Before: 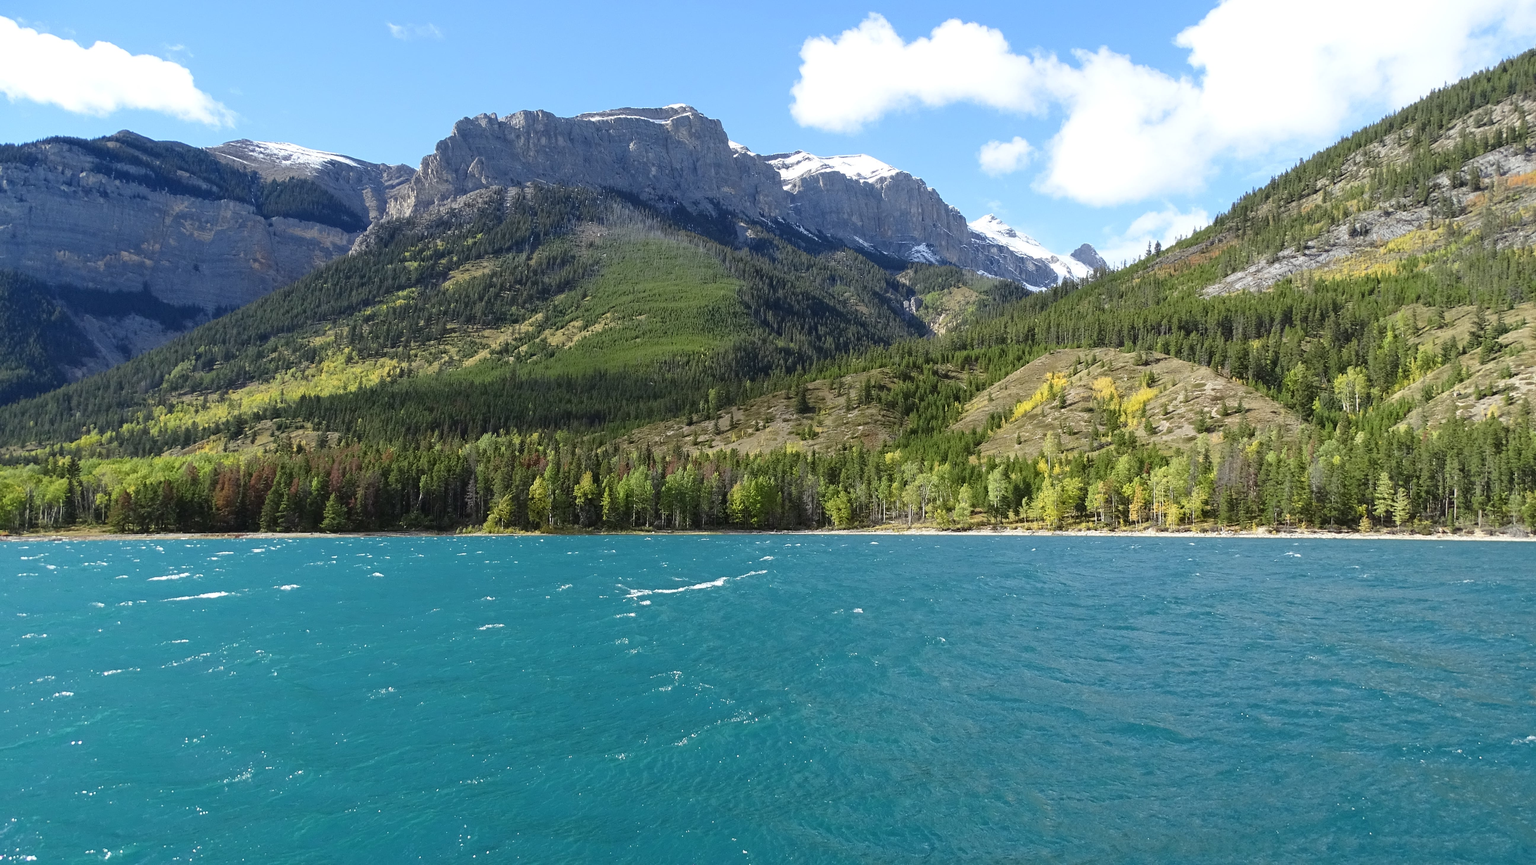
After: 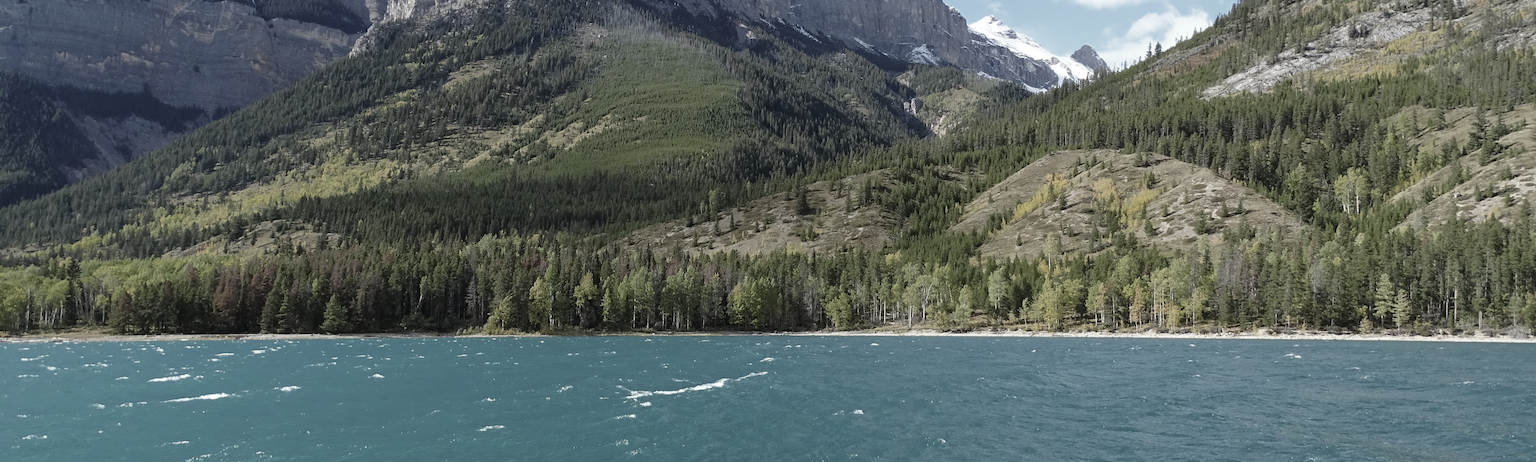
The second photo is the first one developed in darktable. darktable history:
exposure: black level correction 0.001, compensate highlight preservation false
crop and rotate: top 23.043%, bottom 23.437%
color zones: curves: ch0 [(0, 0.487) (0.241, 0.395) (0.434, 0.373) (0.658, 0.412) (0.838, 0.487)]; ch1 [(0, 0) (0.053, 0.053) (0.211, 0.202) (0.579, 0.259) (0.781, 0.241)]
